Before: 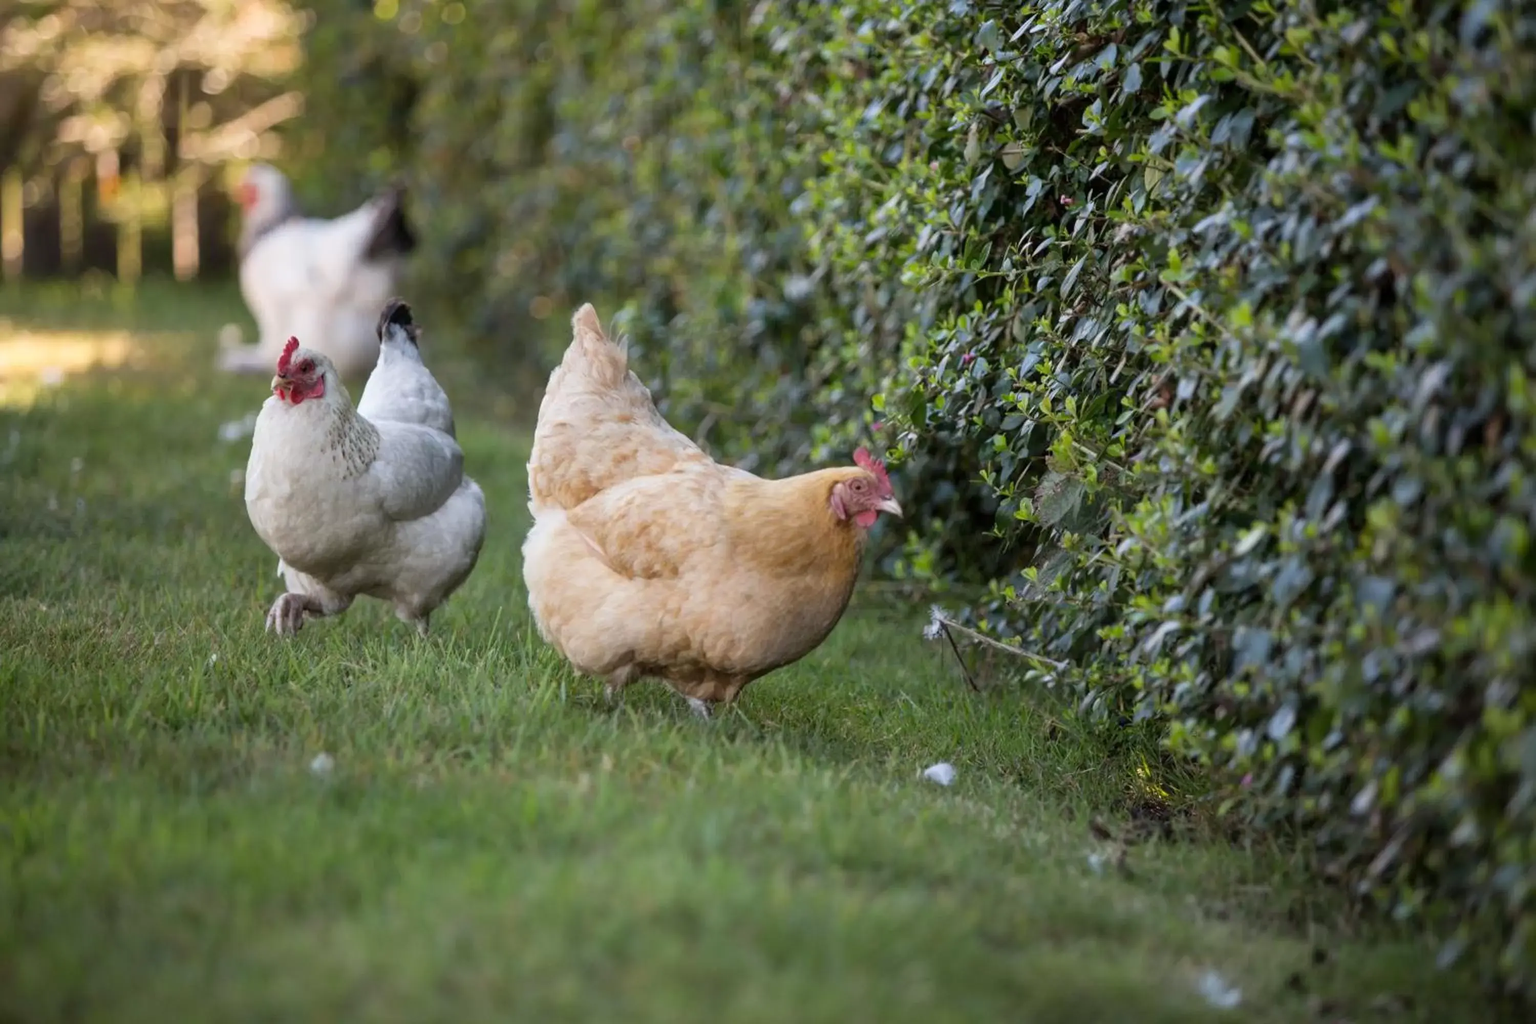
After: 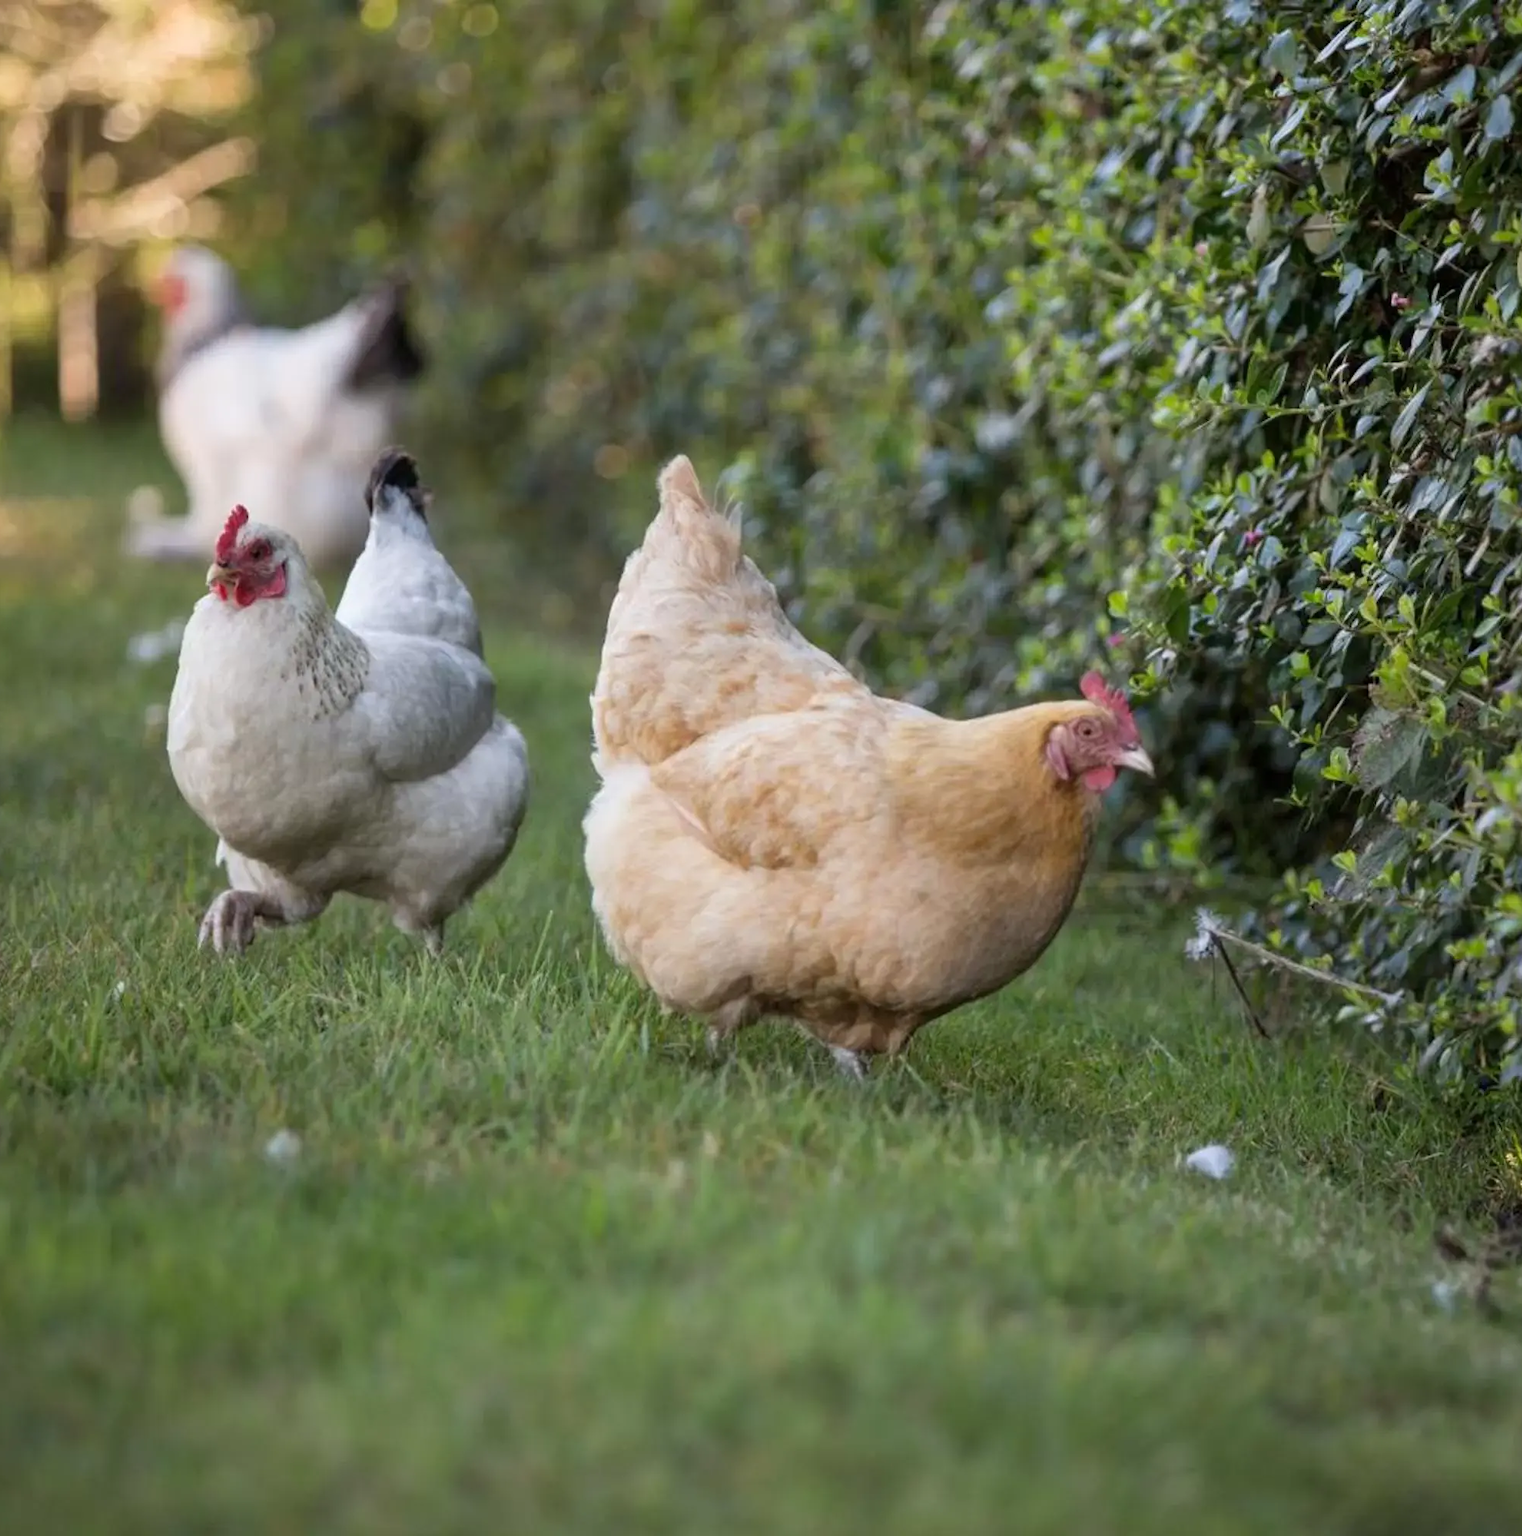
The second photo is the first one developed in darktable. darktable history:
crop and rotate: left 8.718%, right 25.243%
